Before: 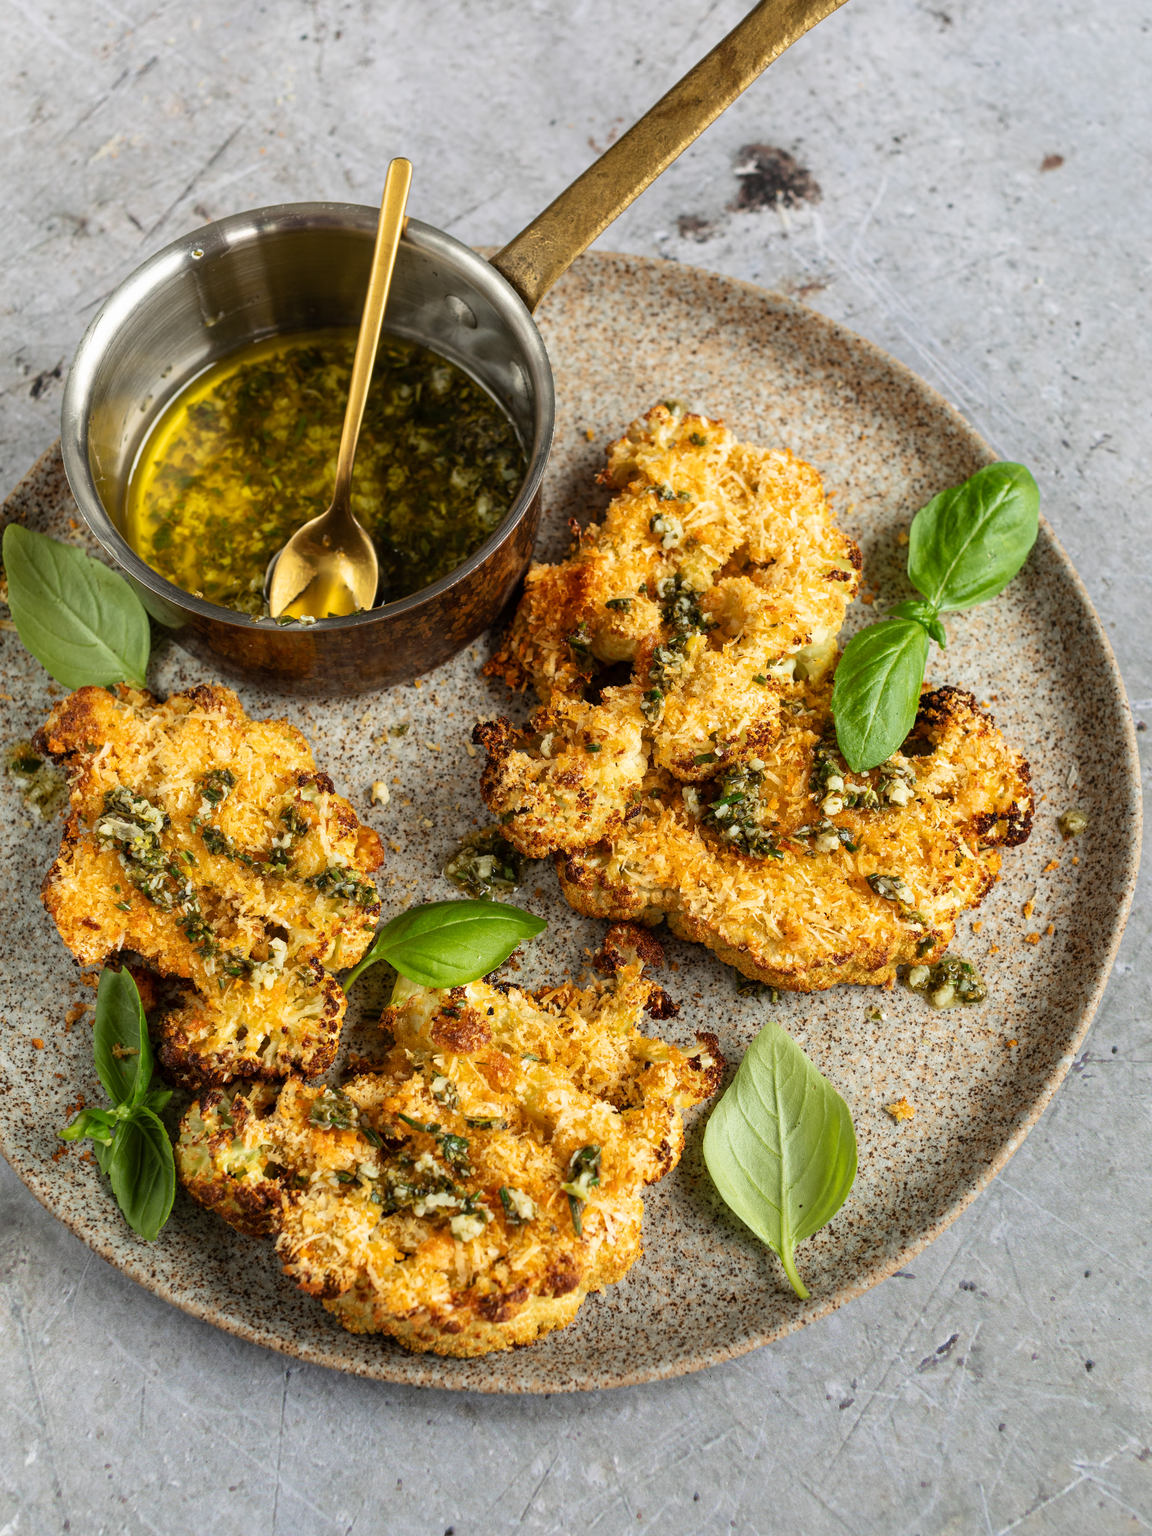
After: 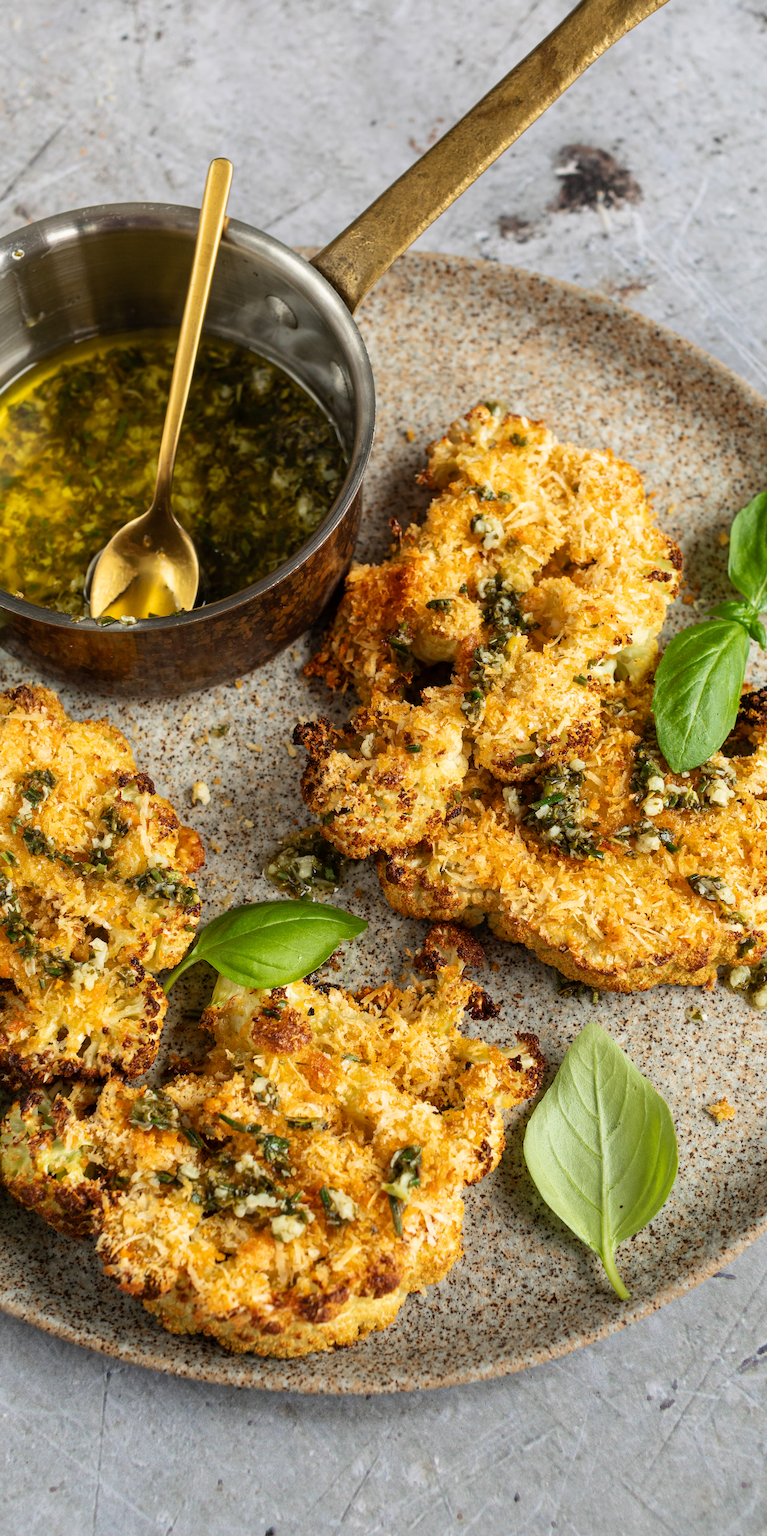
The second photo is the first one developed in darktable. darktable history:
crop and rotate: left 15.64%, right 17.744%
